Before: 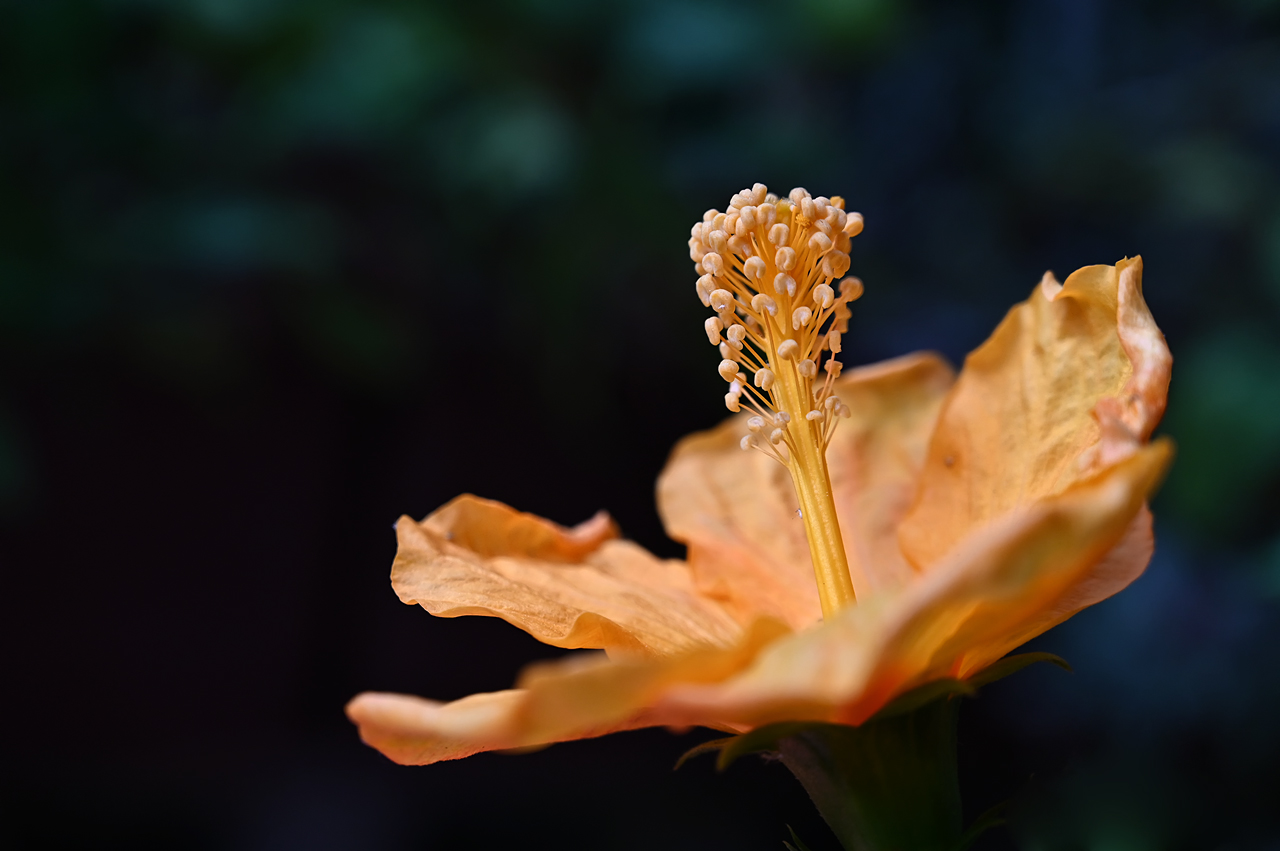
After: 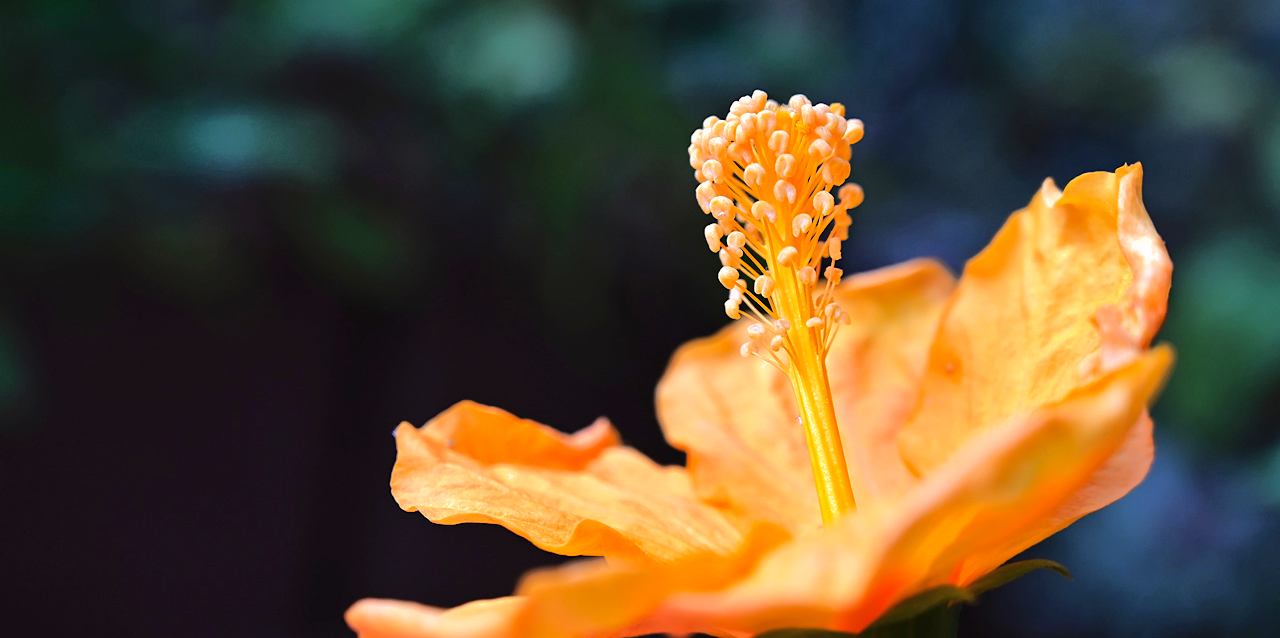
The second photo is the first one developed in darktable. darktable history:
tone equalizer: -7 EV 0.14 EV, -6 EV 0.586 EV, -5 EV 1.18 EV, -4 EV 1.35 EV, -3 EV 1.12 EV, -2 EV 0.6 EV, -1 EV 0.165 EV, edges refinement/feathering 500, mask exposure compensation -1.57 EV, preserve details no
crop: top 11.041%, bottom 13.953%
exposure: exposure 0.52 EV, compensate exposure bias true, compensate highlight preservation false
shadows and highlights: on, module defaults
